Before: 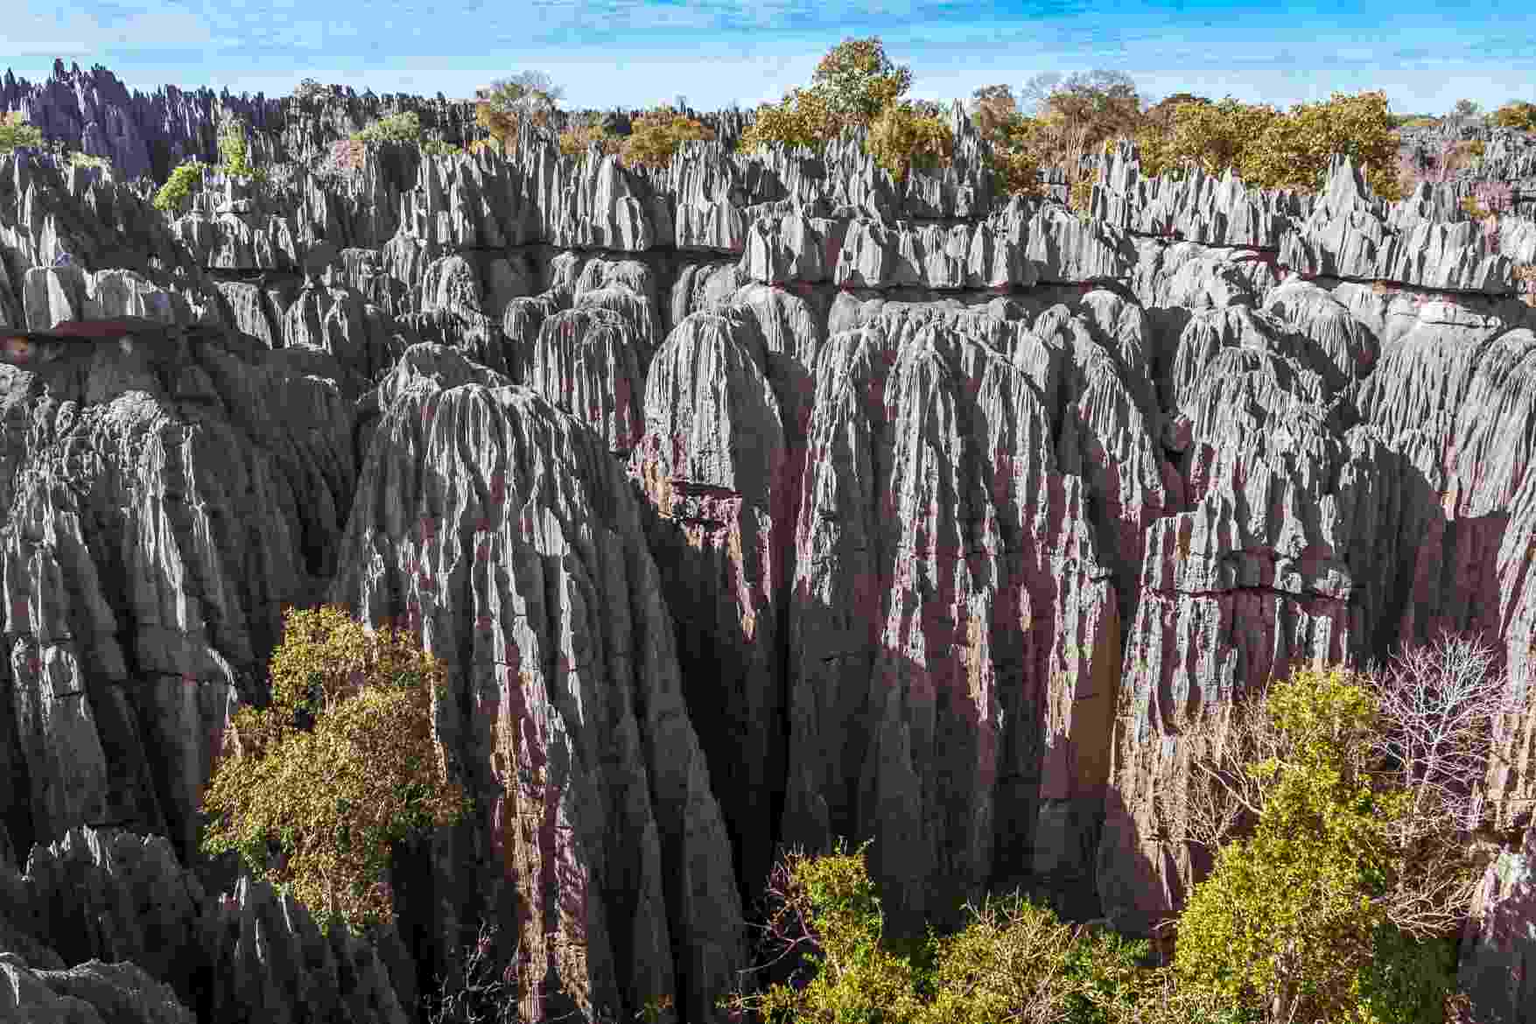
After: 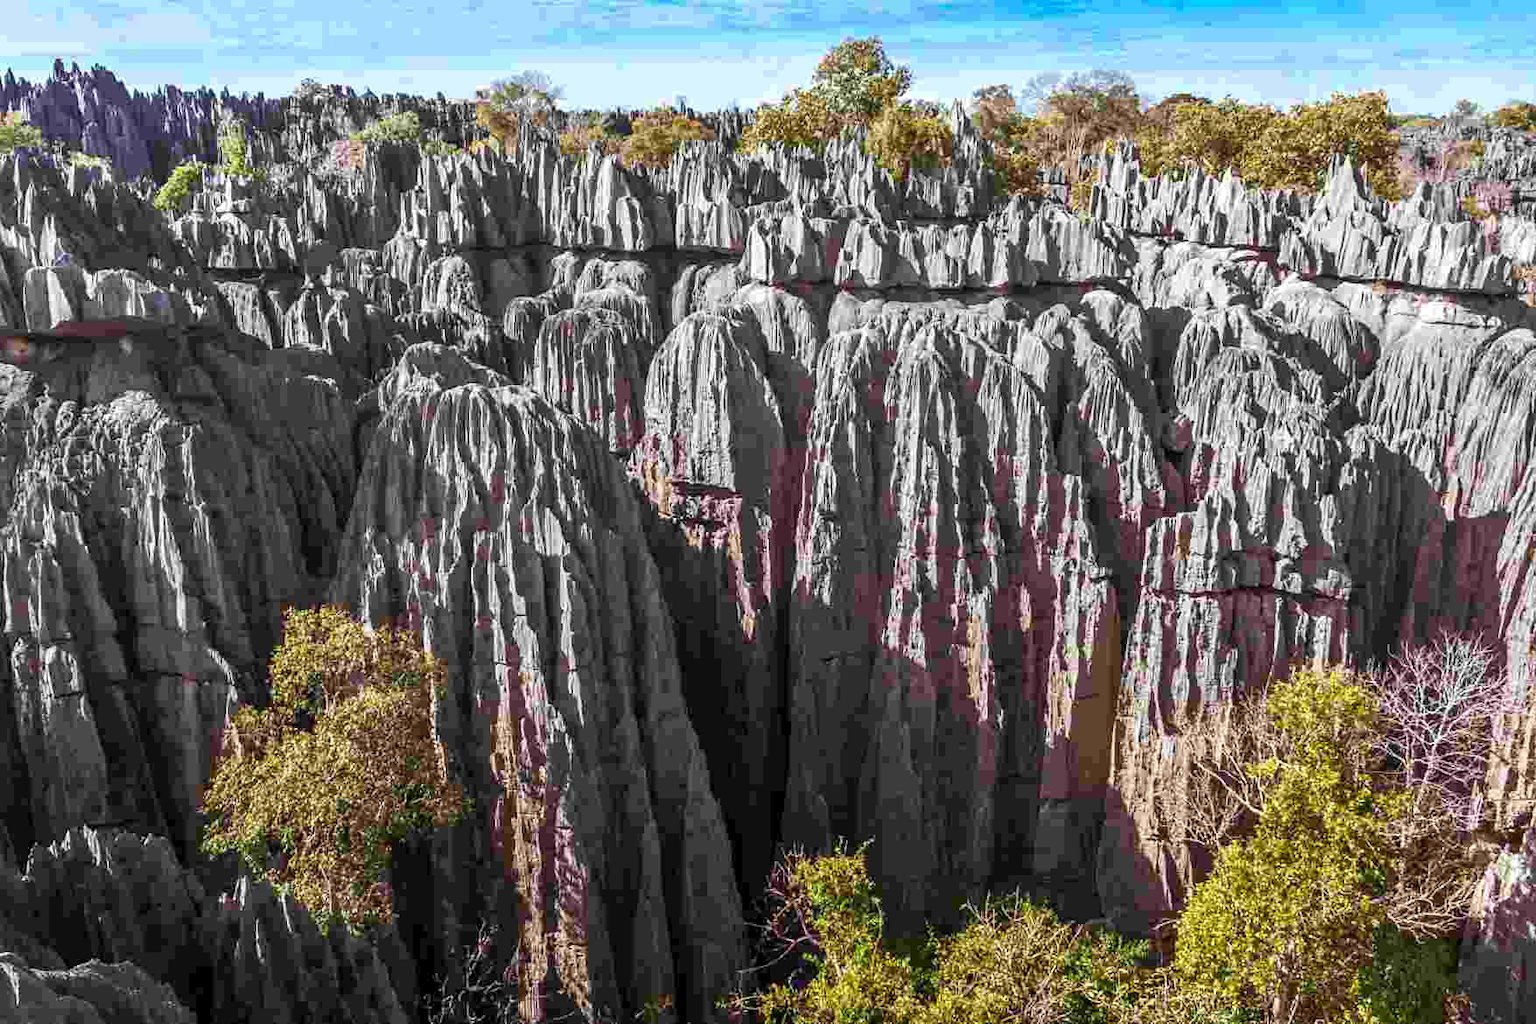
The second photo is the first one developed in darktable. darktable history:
exposure: exposure 0.131 EV, compensate highlight preservation false
